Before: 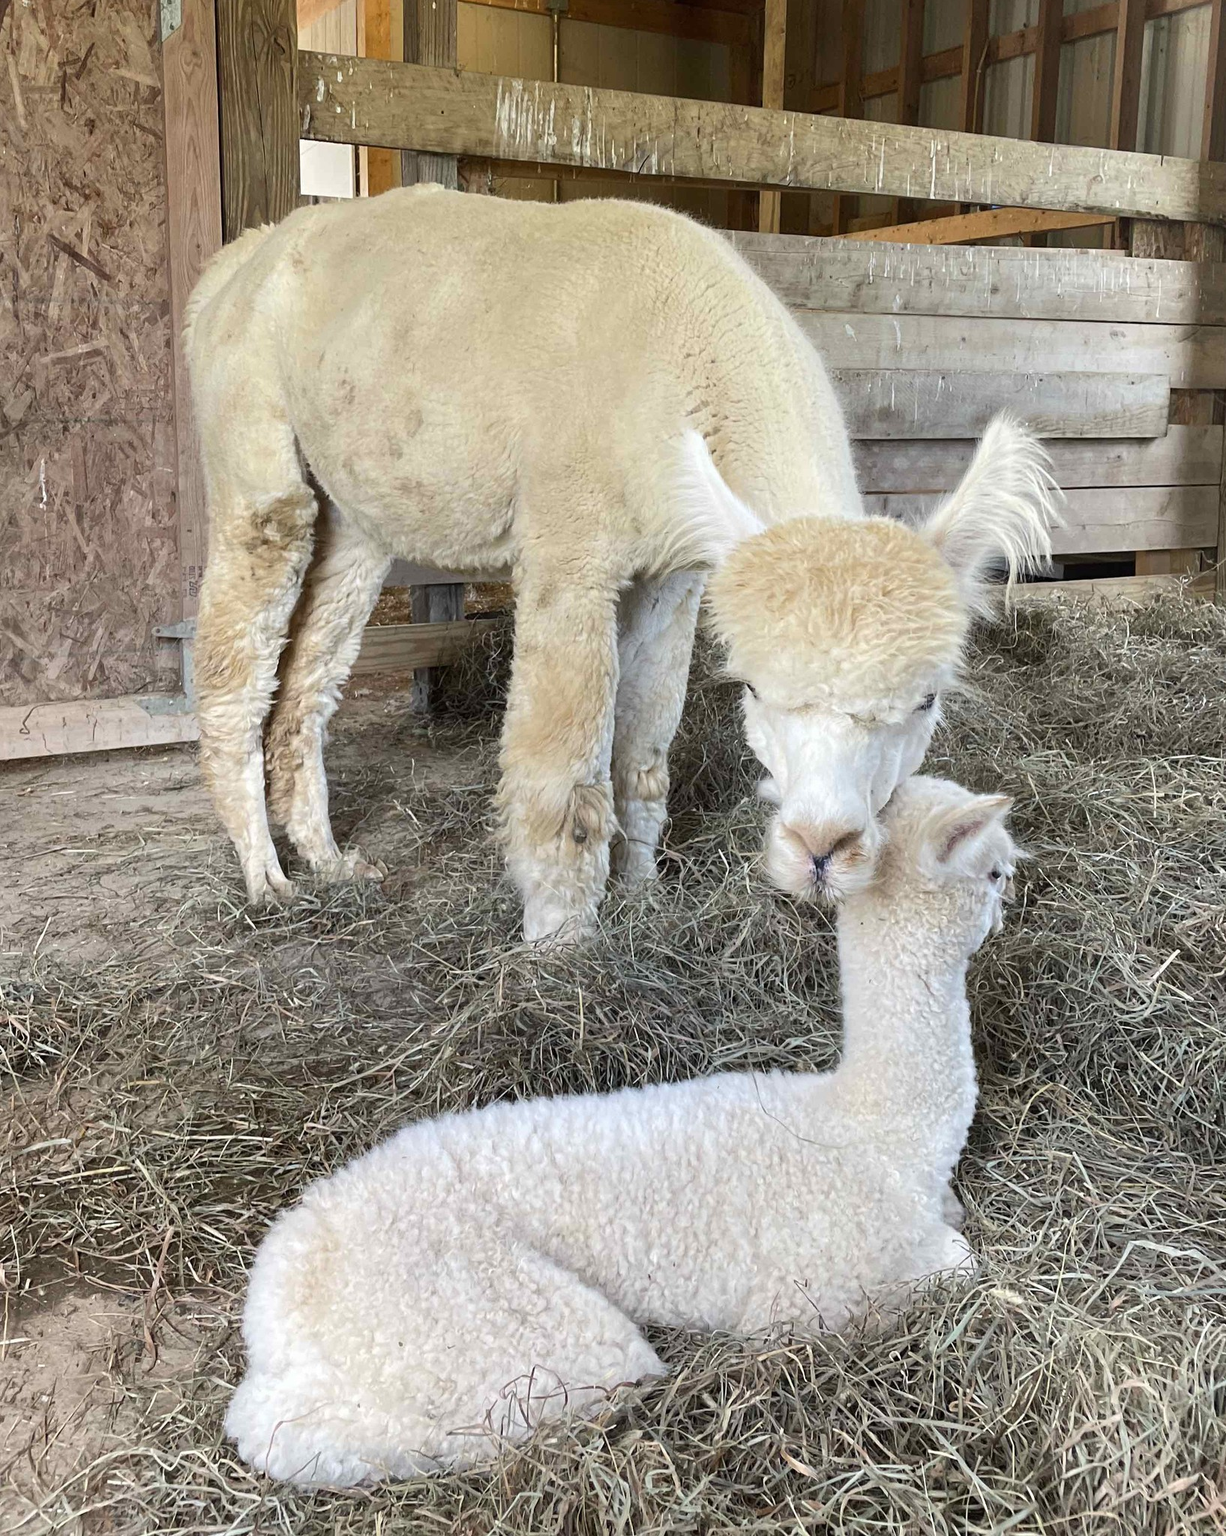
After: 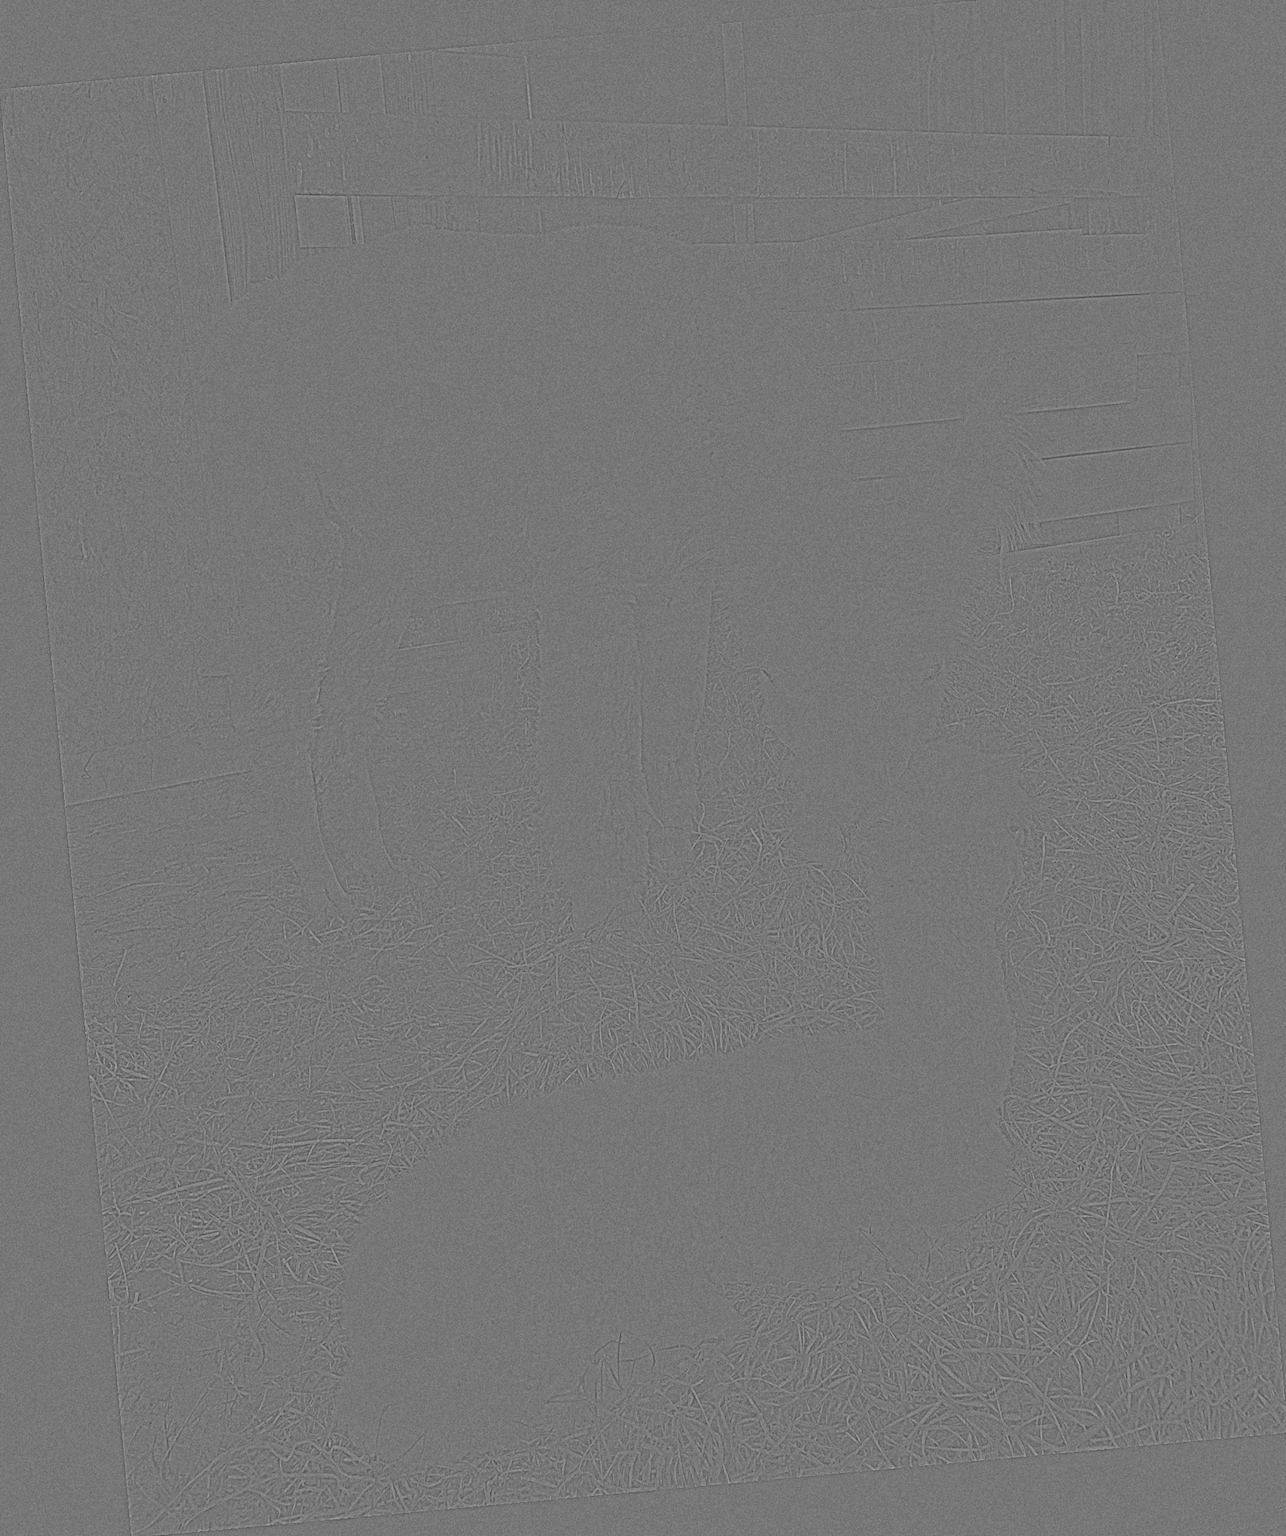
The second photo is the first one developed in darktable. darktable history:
grain: strength 26%
crop: top 1.049%, right 0.001%
rotate and perspective: rotation -5.2°, automatic cropping off
highpass: sharpness 6%, contrast boost 7.63%
